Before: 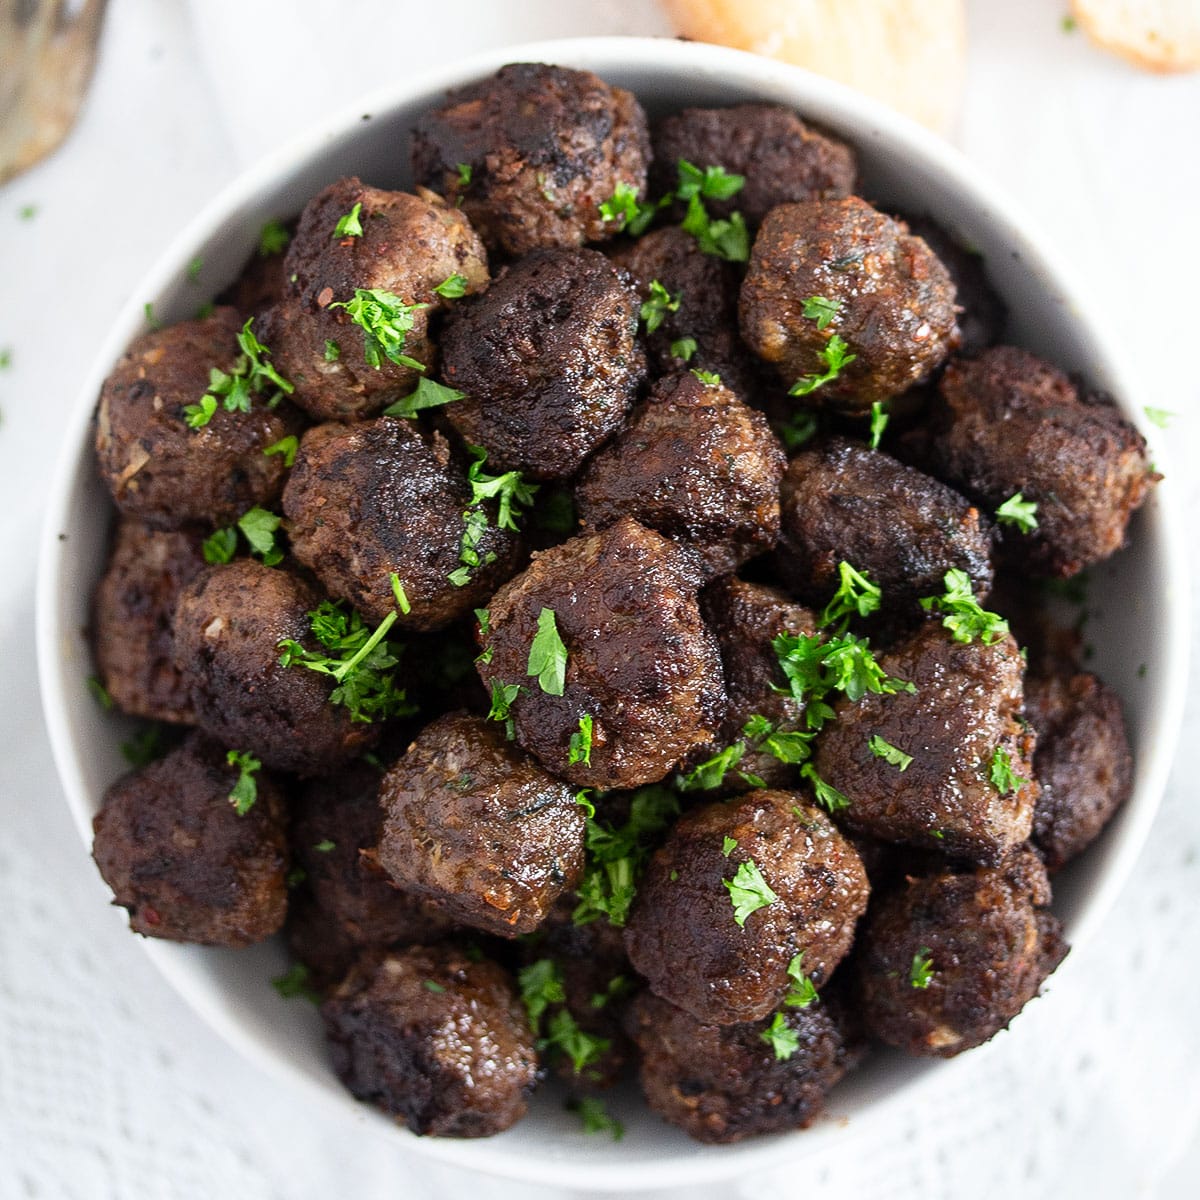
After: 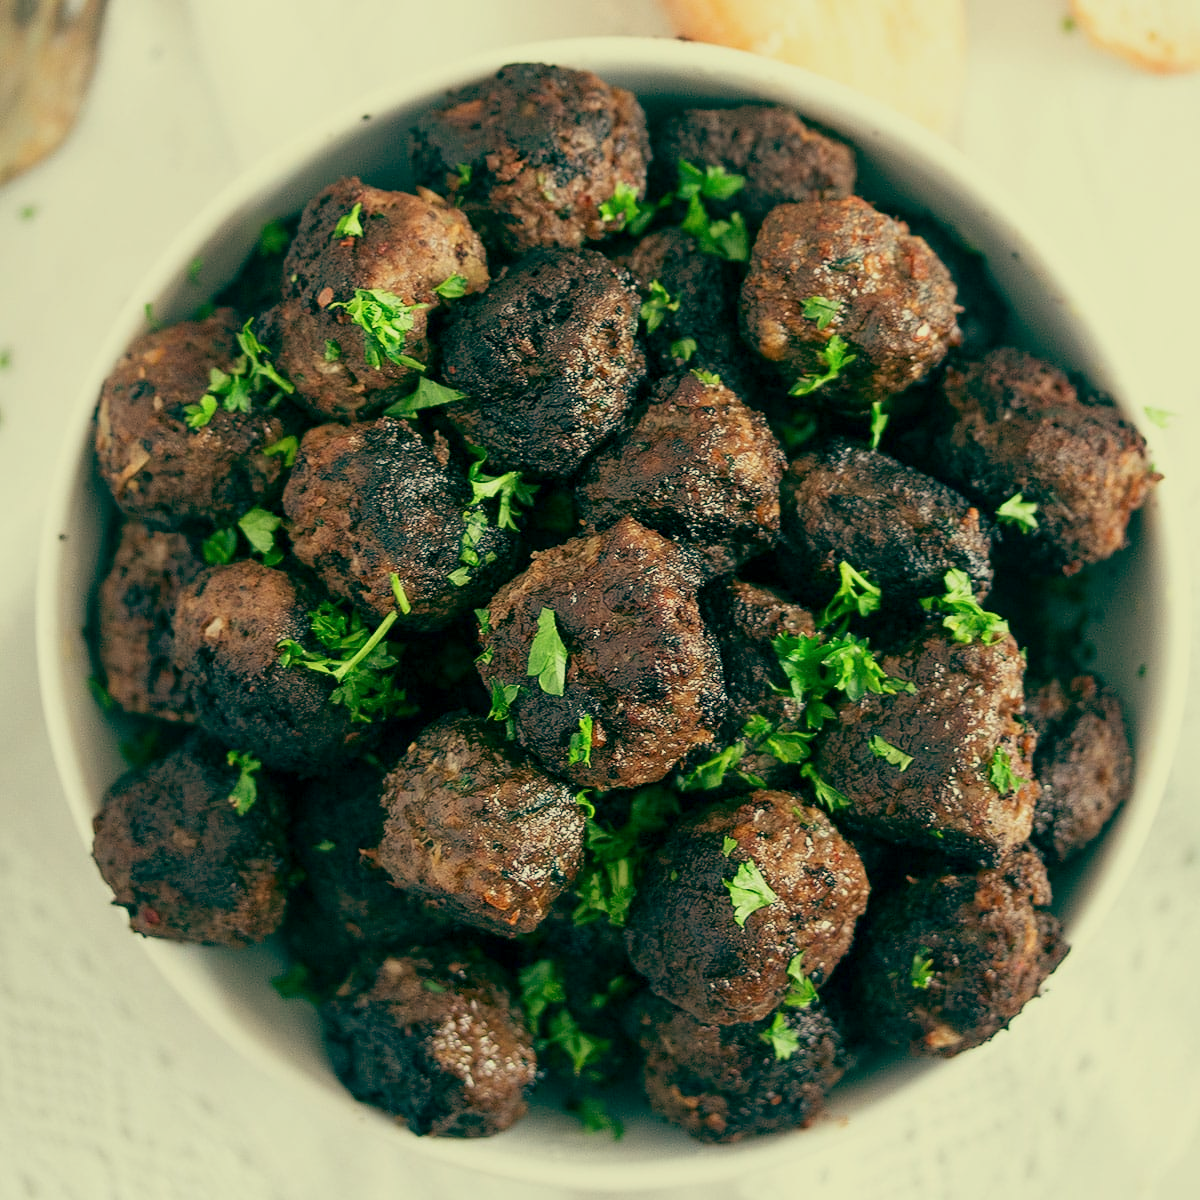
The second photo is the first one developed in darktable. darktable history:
color balance rgb: perceptual saturation grading › global saturation -0.31%, global vibrance -8%, contrast -13%, saturation formula JzAzBz (2021)
color balance: mode lift, gamma, gain (sRGB), lift [1, 0.69, 1, 1], gamma [1, 1.482, 1, 1], gain [1, 1, 1, 0.802]
